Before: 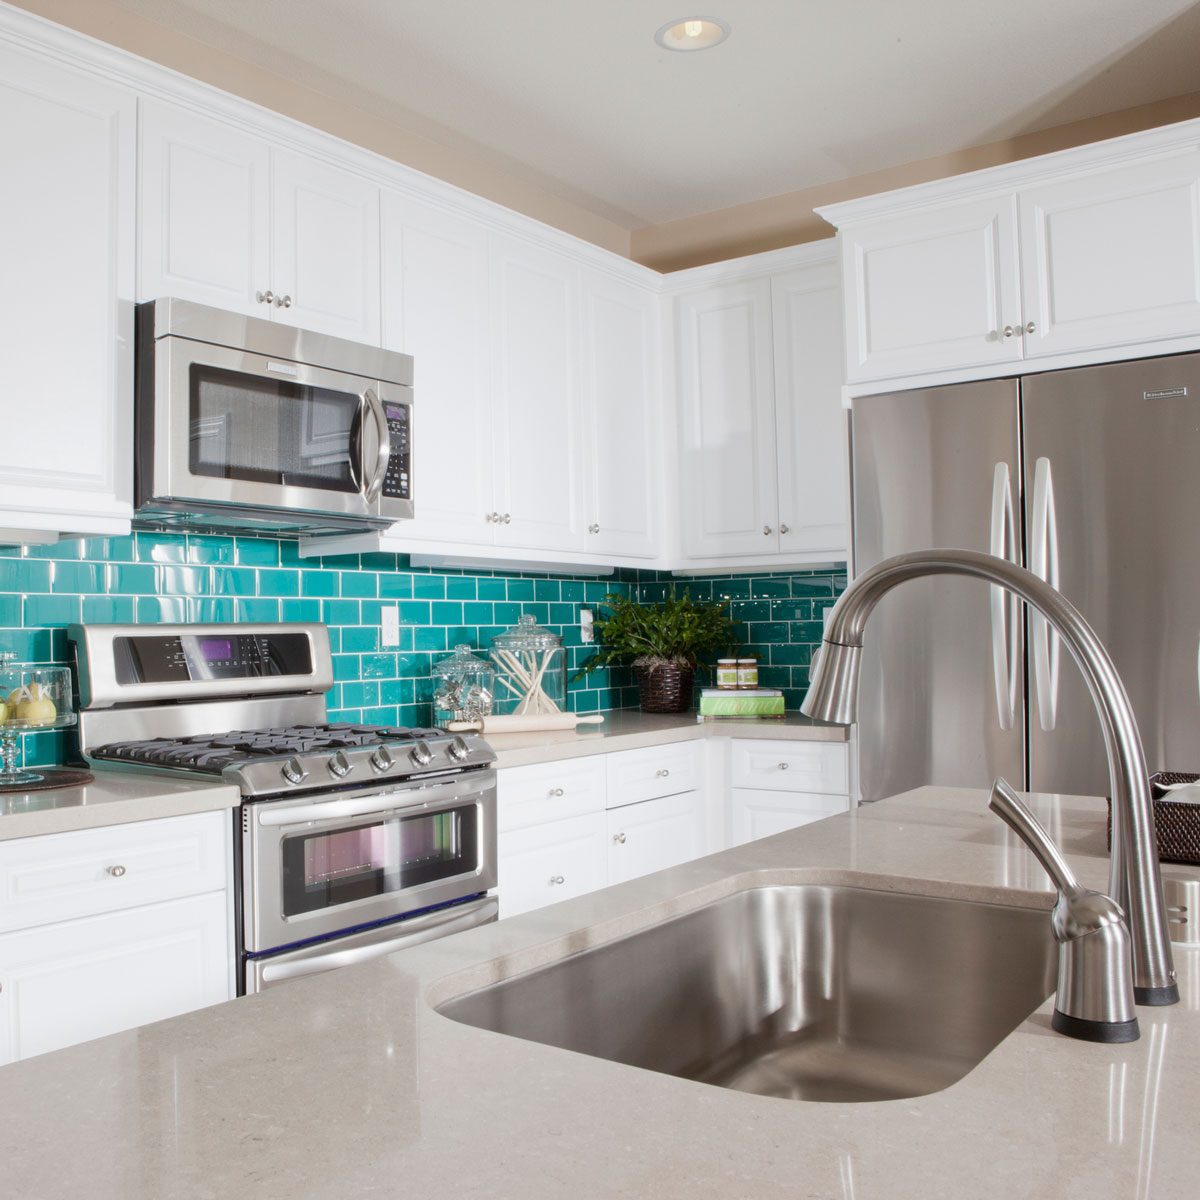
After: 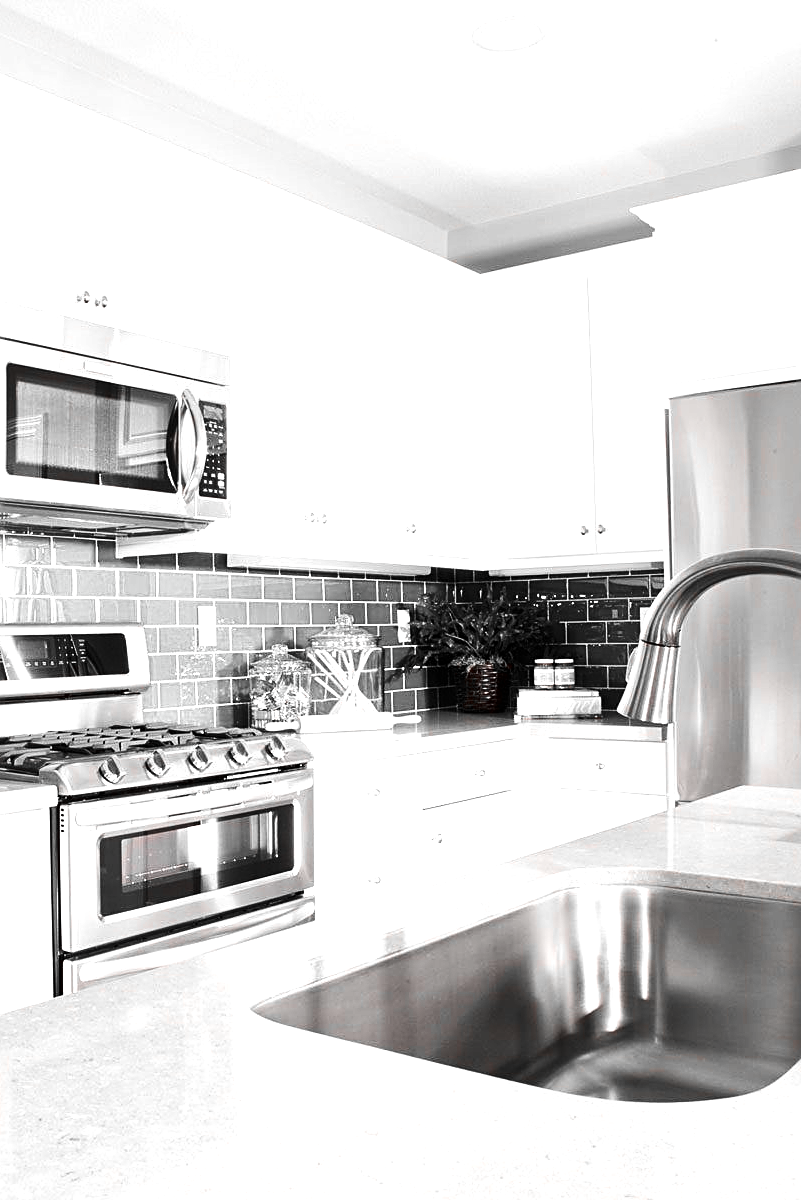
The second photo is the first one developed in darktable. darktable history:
contrast brightness saturation: contrast 0.121, brightness -0.12, saturation 0.203
local contrast: mode bilateral grid, contrast 10, coarseness 25, detail 115%, midtone range 0.2
crop and rotate: left 15.286%, right 17.916%
sharpen: on, module defaults
tone equalizer: -8 EV -0.775 EV, -7 EV -0.691 EV, -6 EV -0.594 EV, -5 EV -0.362 EV, -3 EV 0.388 EV, -2 EV 0.6 EV, -1 EV 0.682 EV, +0 EV 0.751 EV, edges refinement/feathering 500, mask exposure compensation -1.57 EV, preserve details no
exposure: black level correction 0, exposure 0.499 EV, compensate exposure bias true, compensate highlight preservation false
color zones: curves: ch1 [(0, 0.006) (0.094, 0.285) (0.171, 0.001) (0.429, 0.001) (0.571, 0.003) (0.714, 0.004) (0.857, 0.004) (1, 0.006)]
